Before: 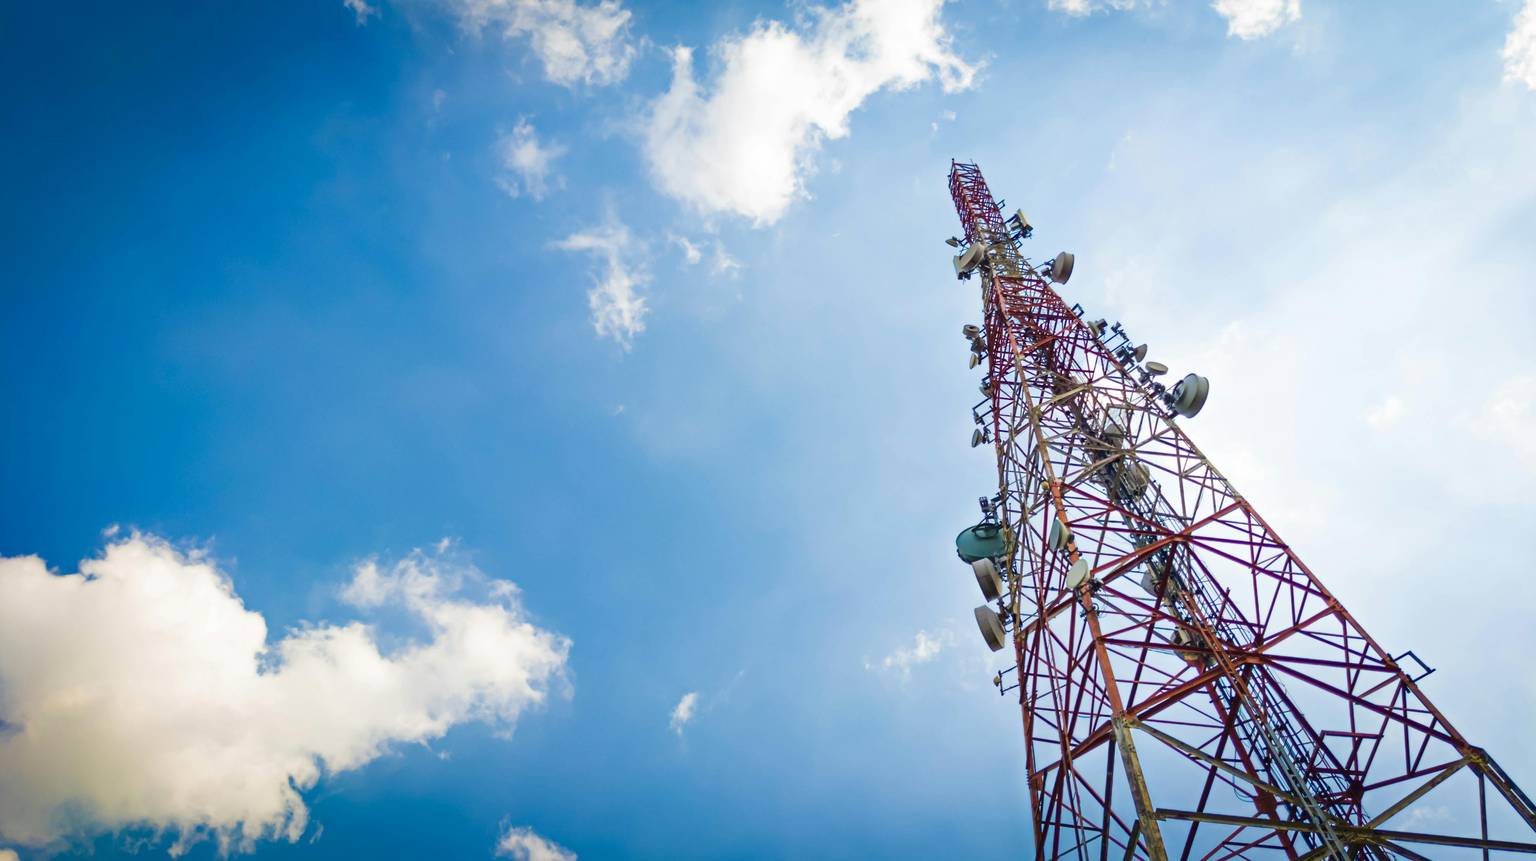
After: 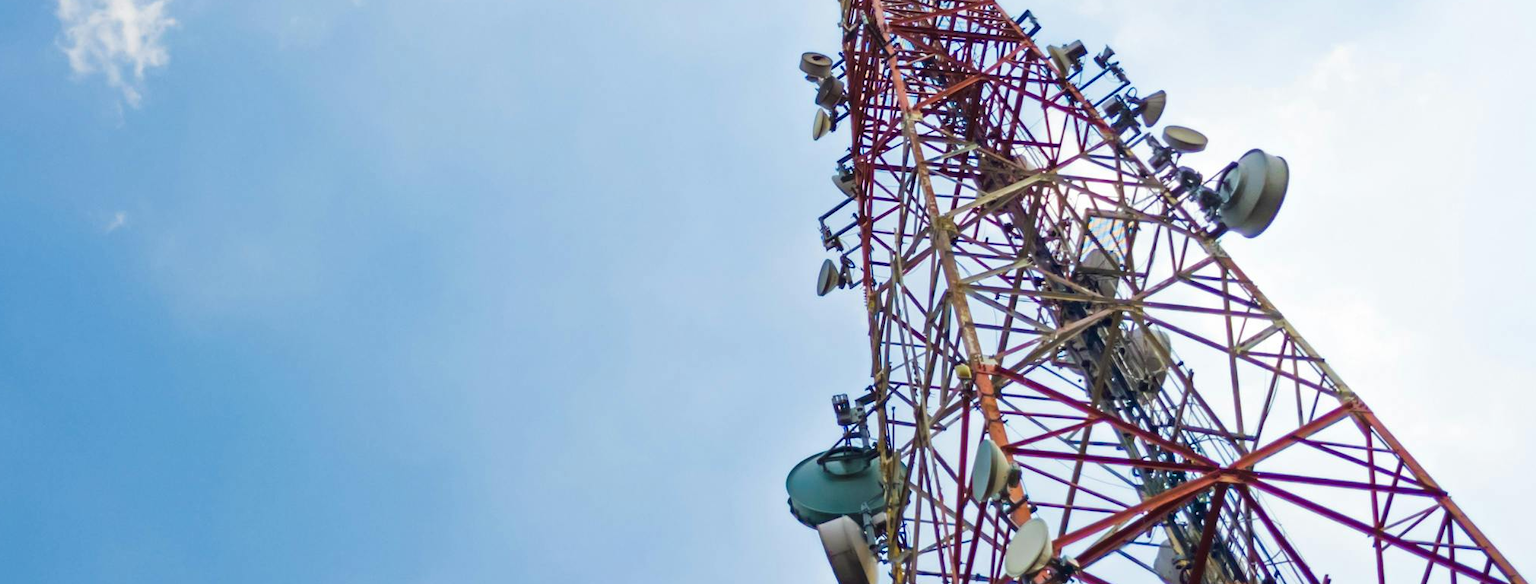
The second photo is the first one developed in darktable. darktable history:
crop: left 36.517%, top 34.682%, right 13.173%, bottom 31.127%
